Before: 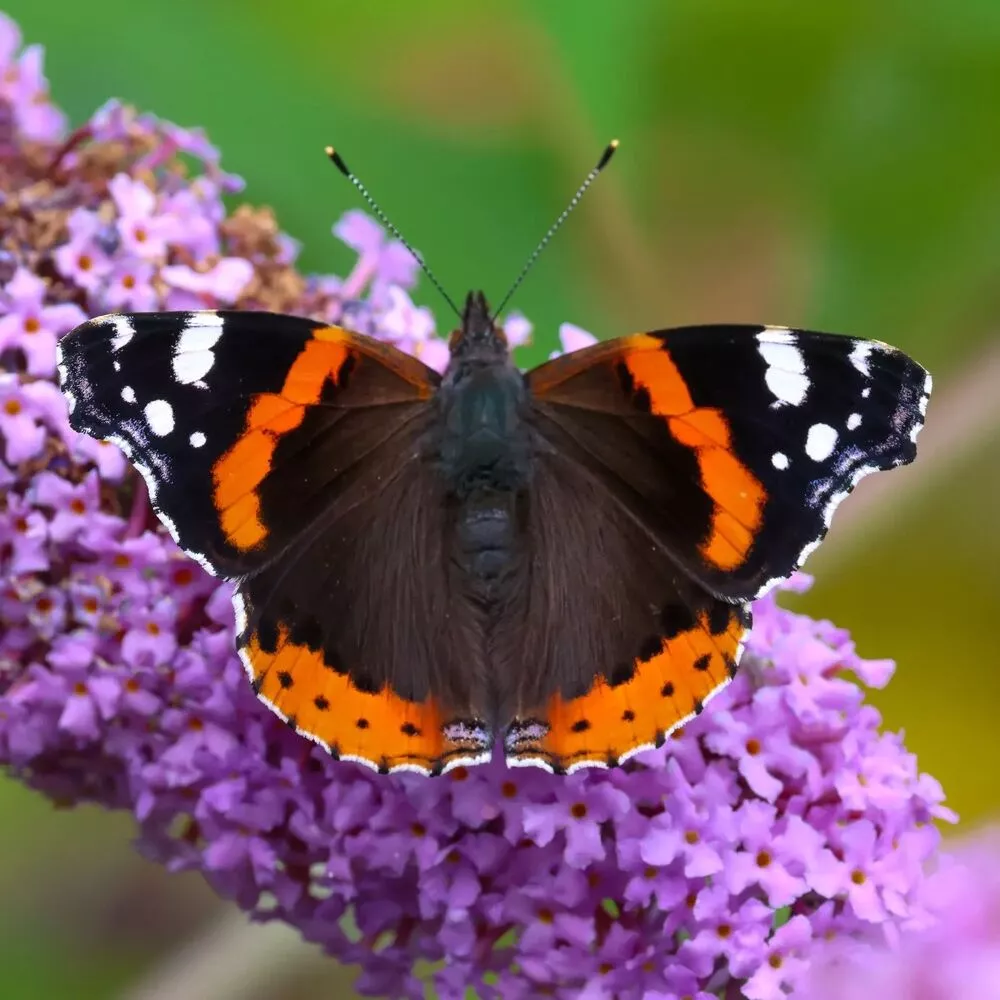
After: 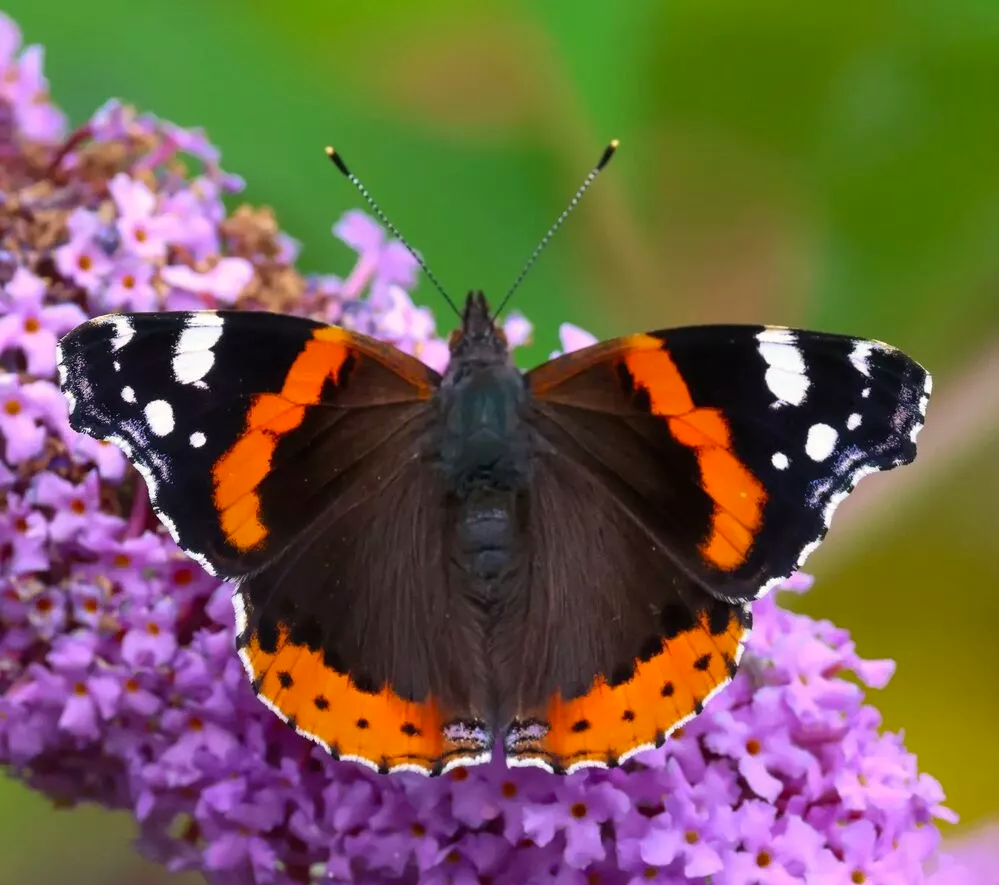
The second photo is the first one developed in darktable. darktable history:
crop and rotate: top 0%, bottom 11.451%
color correction: highlights a* 0.625, highlights b* 2.77, saturation 1.06
